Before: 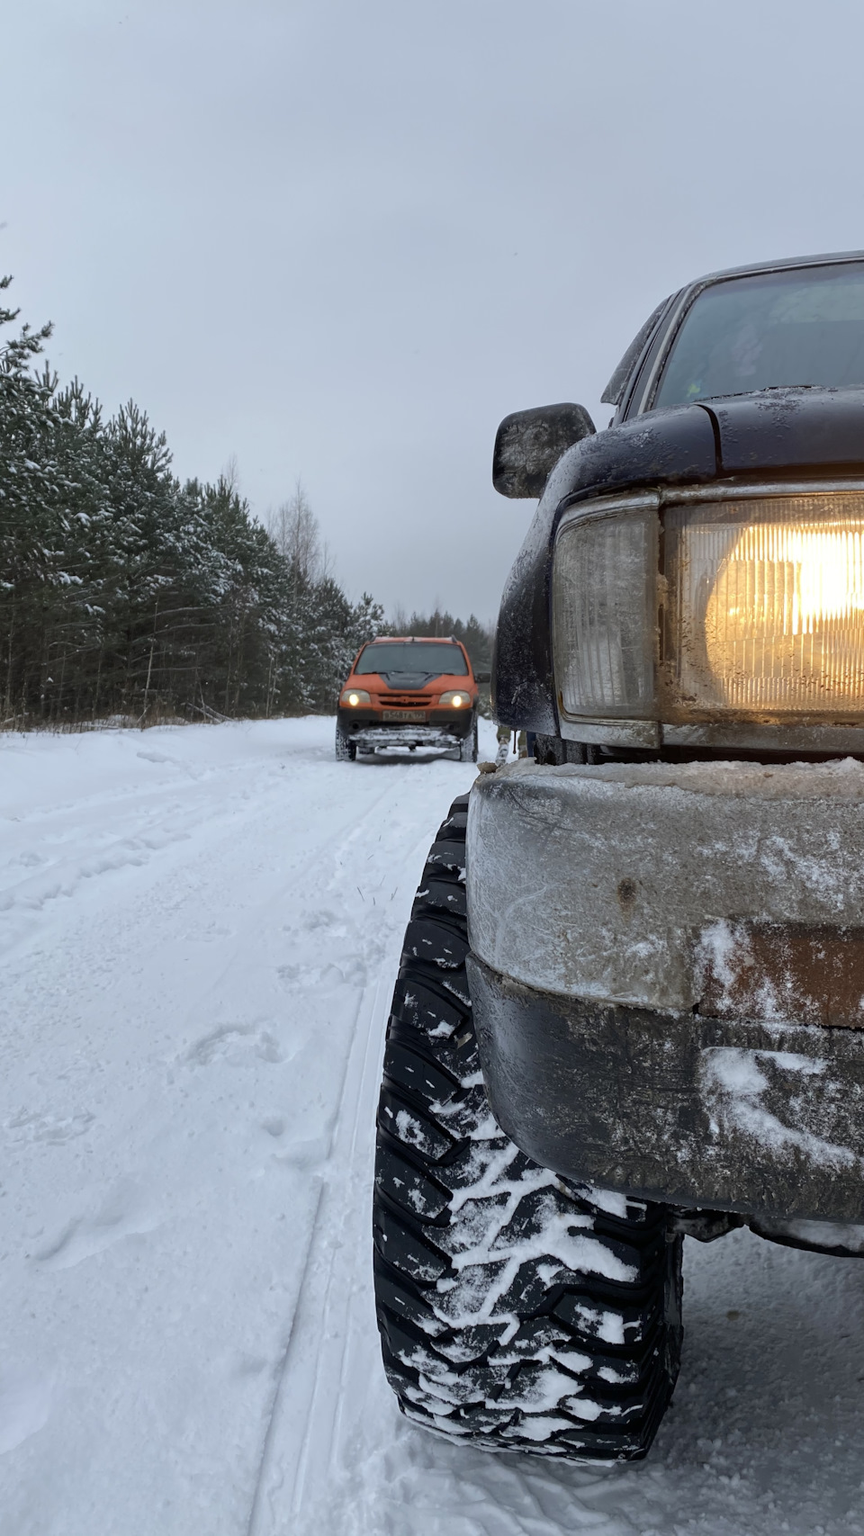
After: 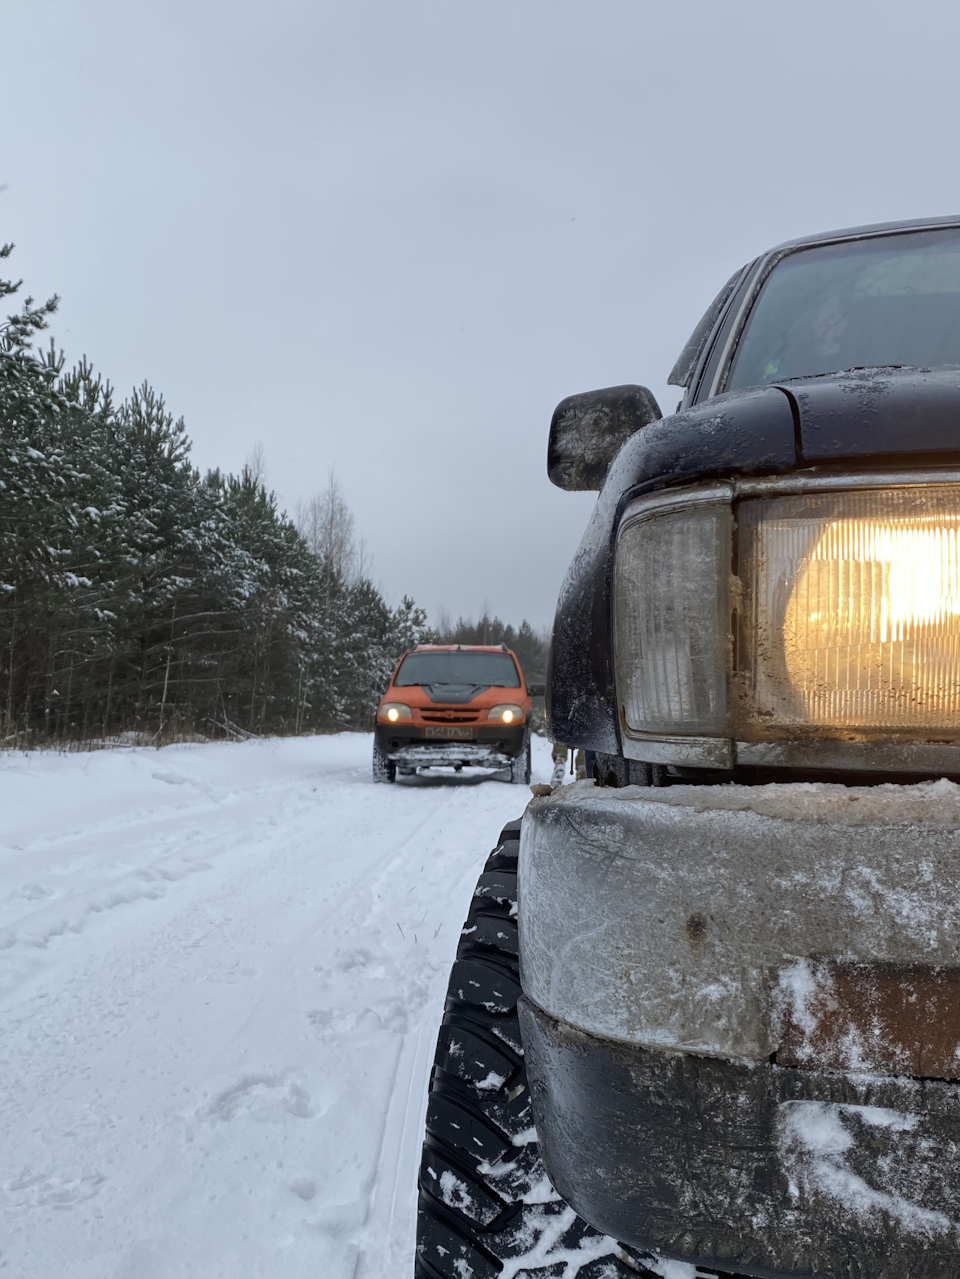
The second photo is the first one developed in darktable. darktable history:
crop: top 3.727%, bottom 21.324%
